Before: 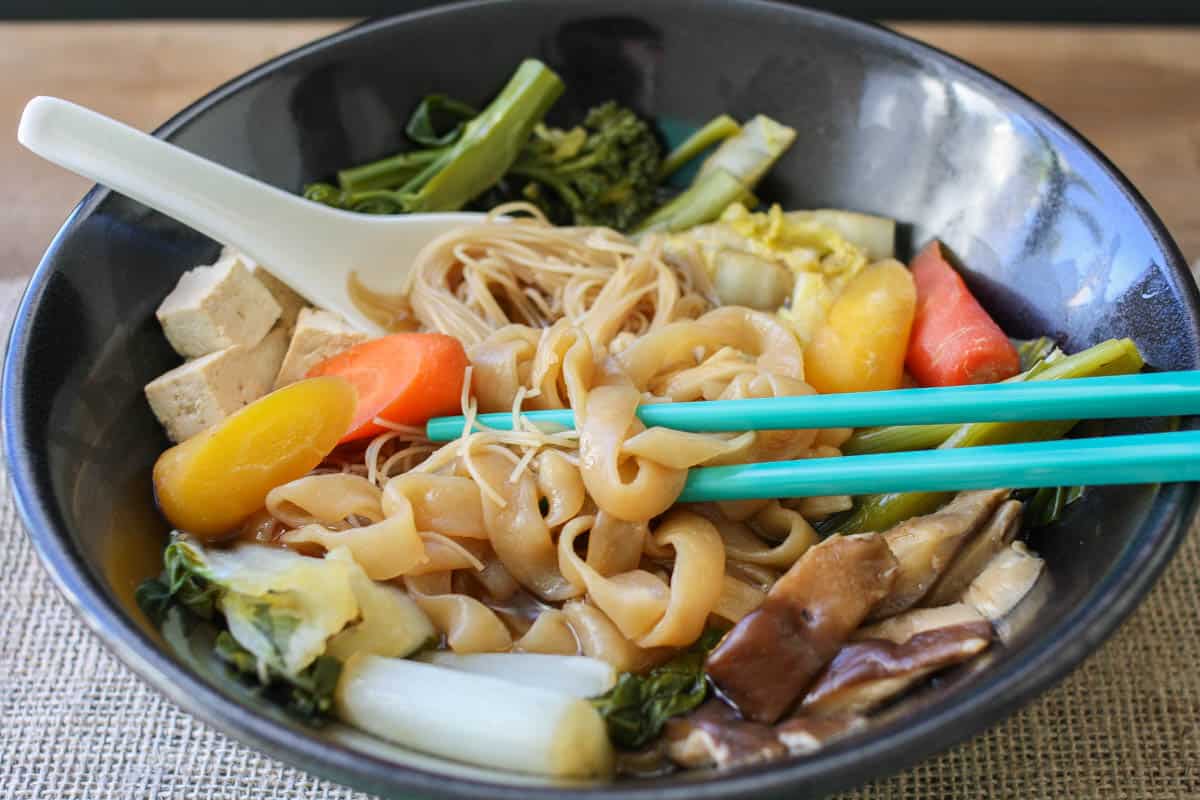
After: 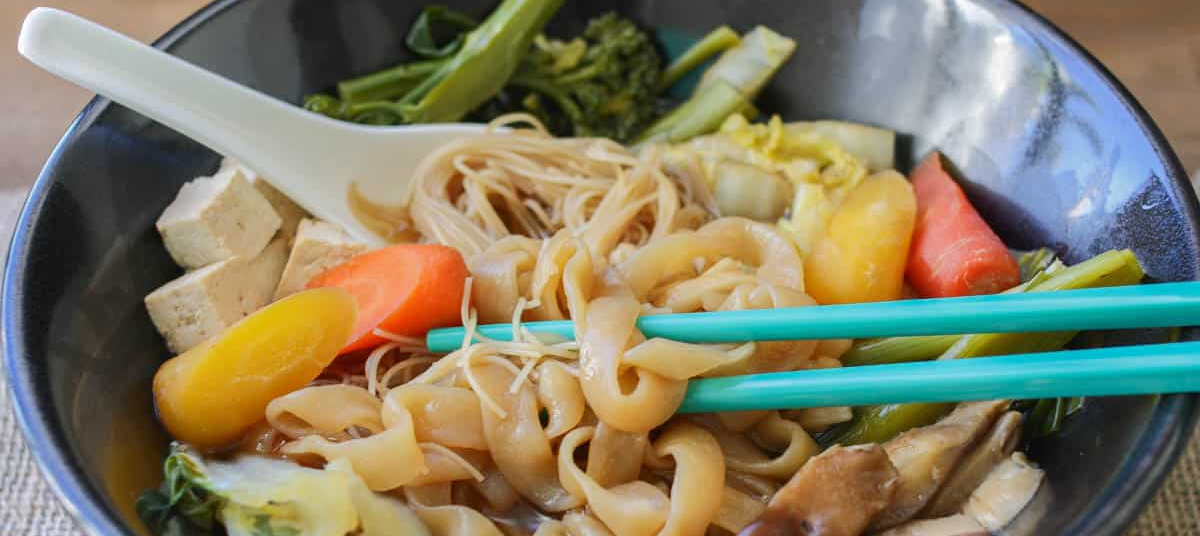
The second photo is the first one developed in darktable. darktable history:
crop: top 11.136%, bottom 21.798%
tone equalizer: on, module defaults
tone curve: curves: ch0 [(0, 0) (0.003, 0.027) (0.011, 0.03) (0.025, 0.04) (0.044, 0.063) (0.069, 0.093) (0.1, 0.125) (0.136, 0.153) (0.177, 0.191) (0.224, 0.232) (0.277, 0.279) (0.335, 0.333) (0.399, 0.39) (0.468, 0.457) (0.543, 0.535) (0.623, 0.611) (0.709, 0.683) (0.801, 0.758) (0.898, 0.853) (1, 1)]
